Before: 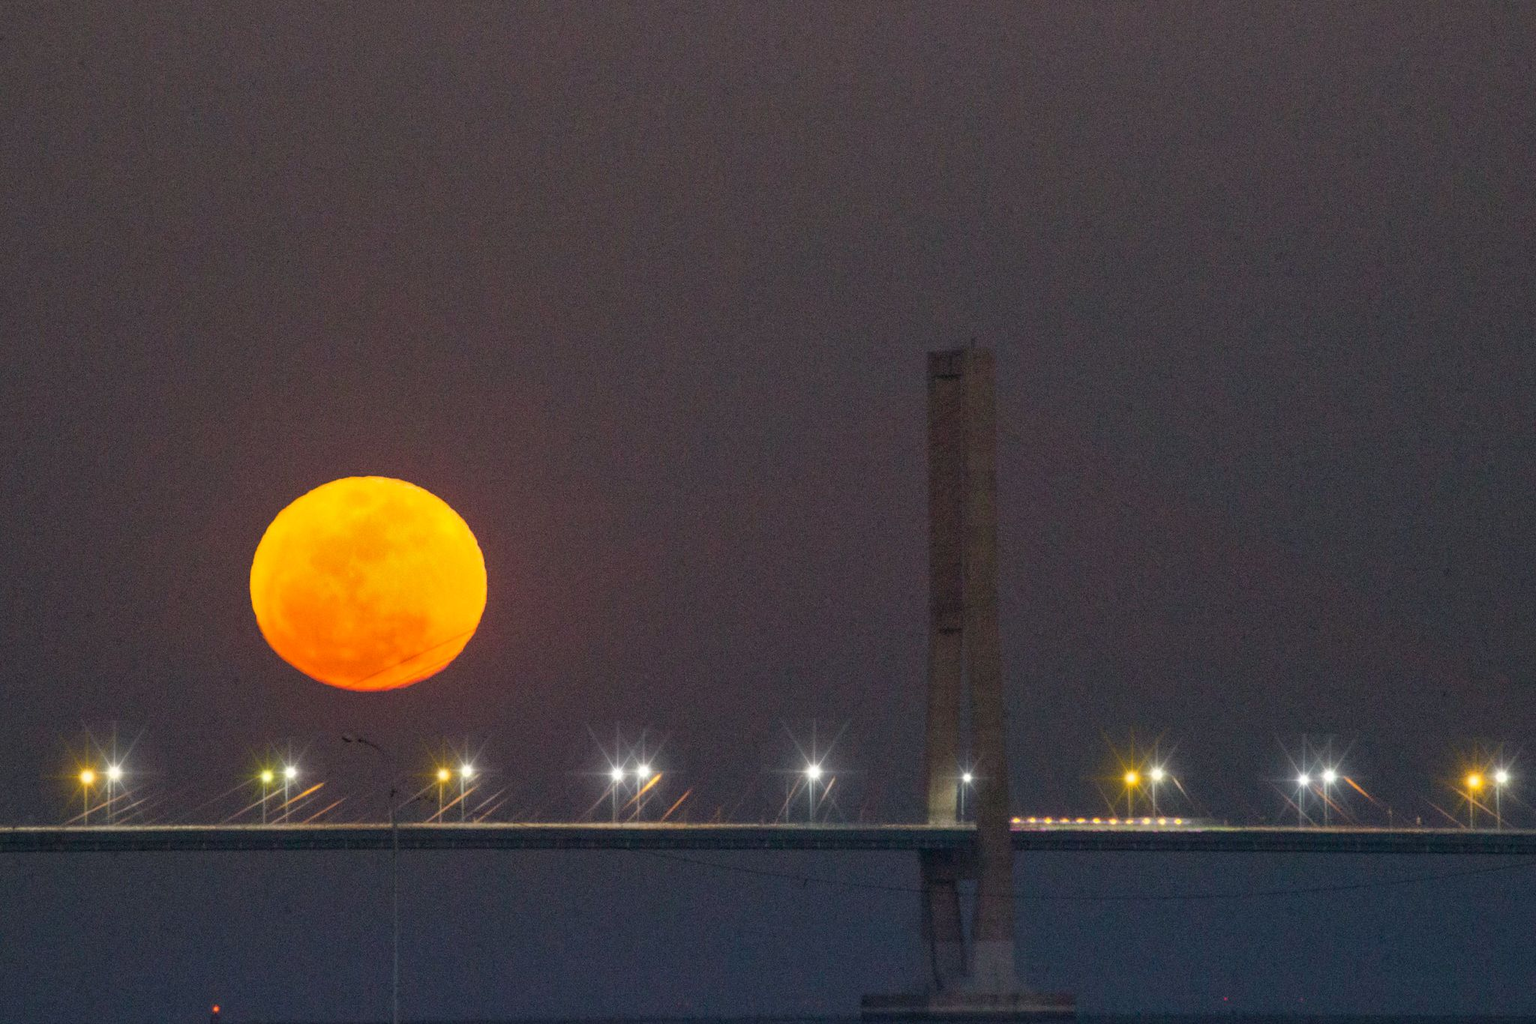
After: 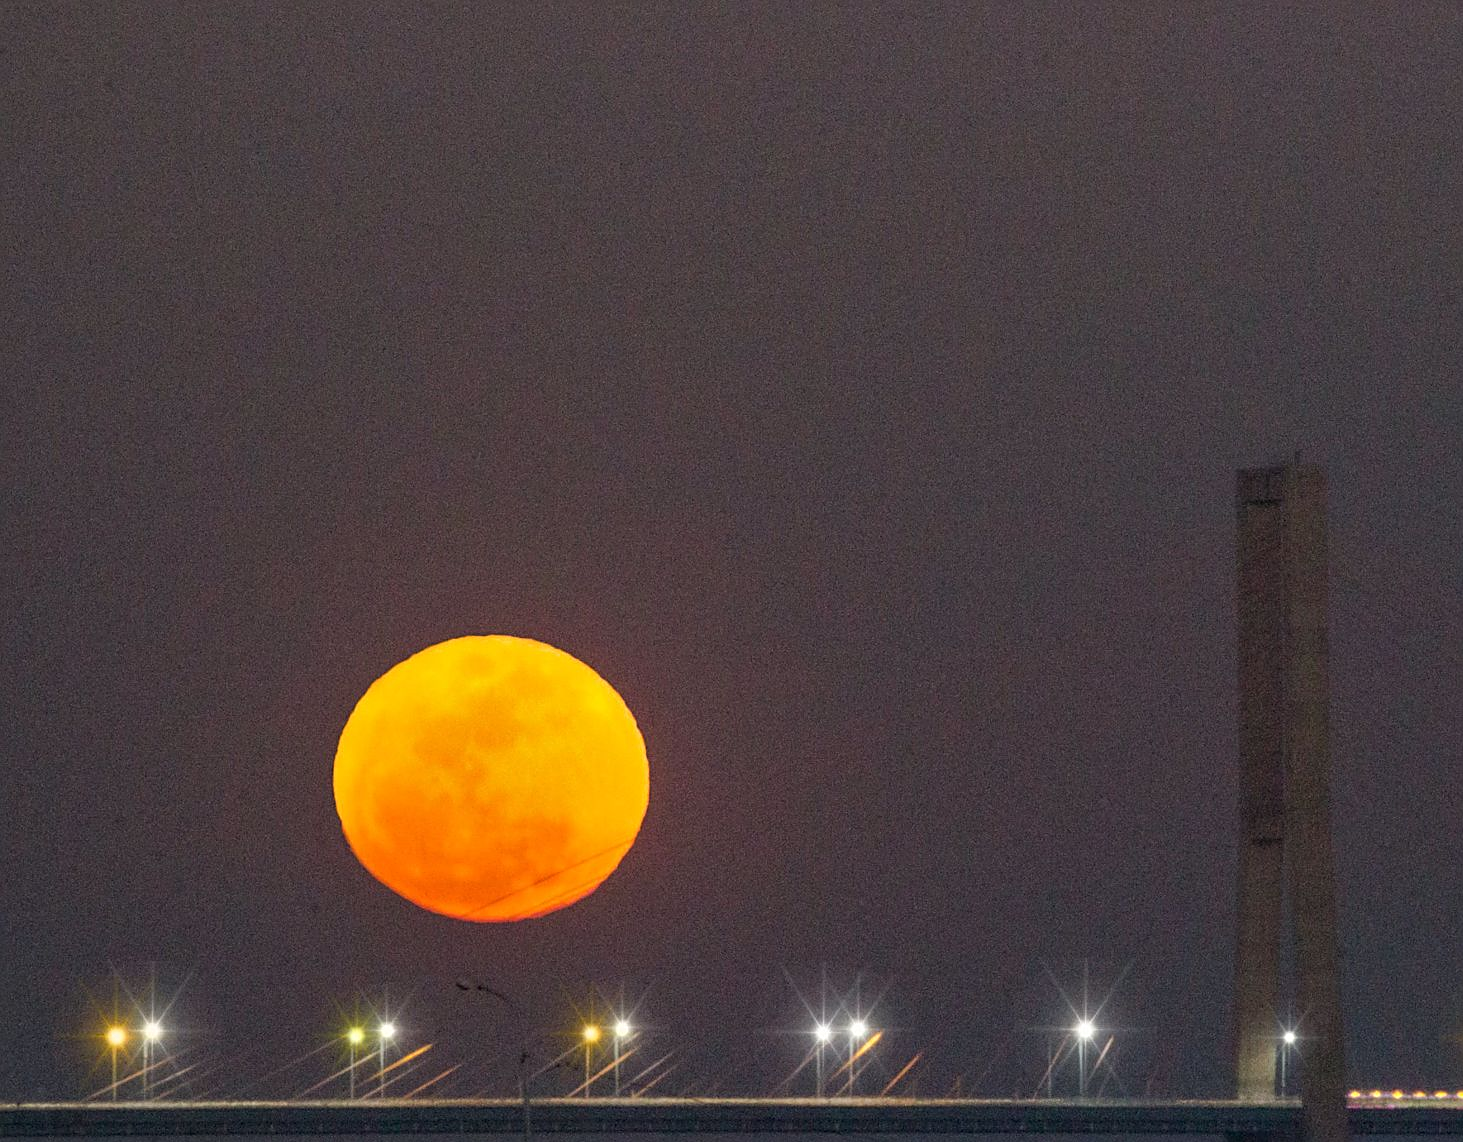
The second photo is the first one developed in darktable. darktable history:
sharpen: on, module defaults
crop: right 28.56%, bottom 16.356%
